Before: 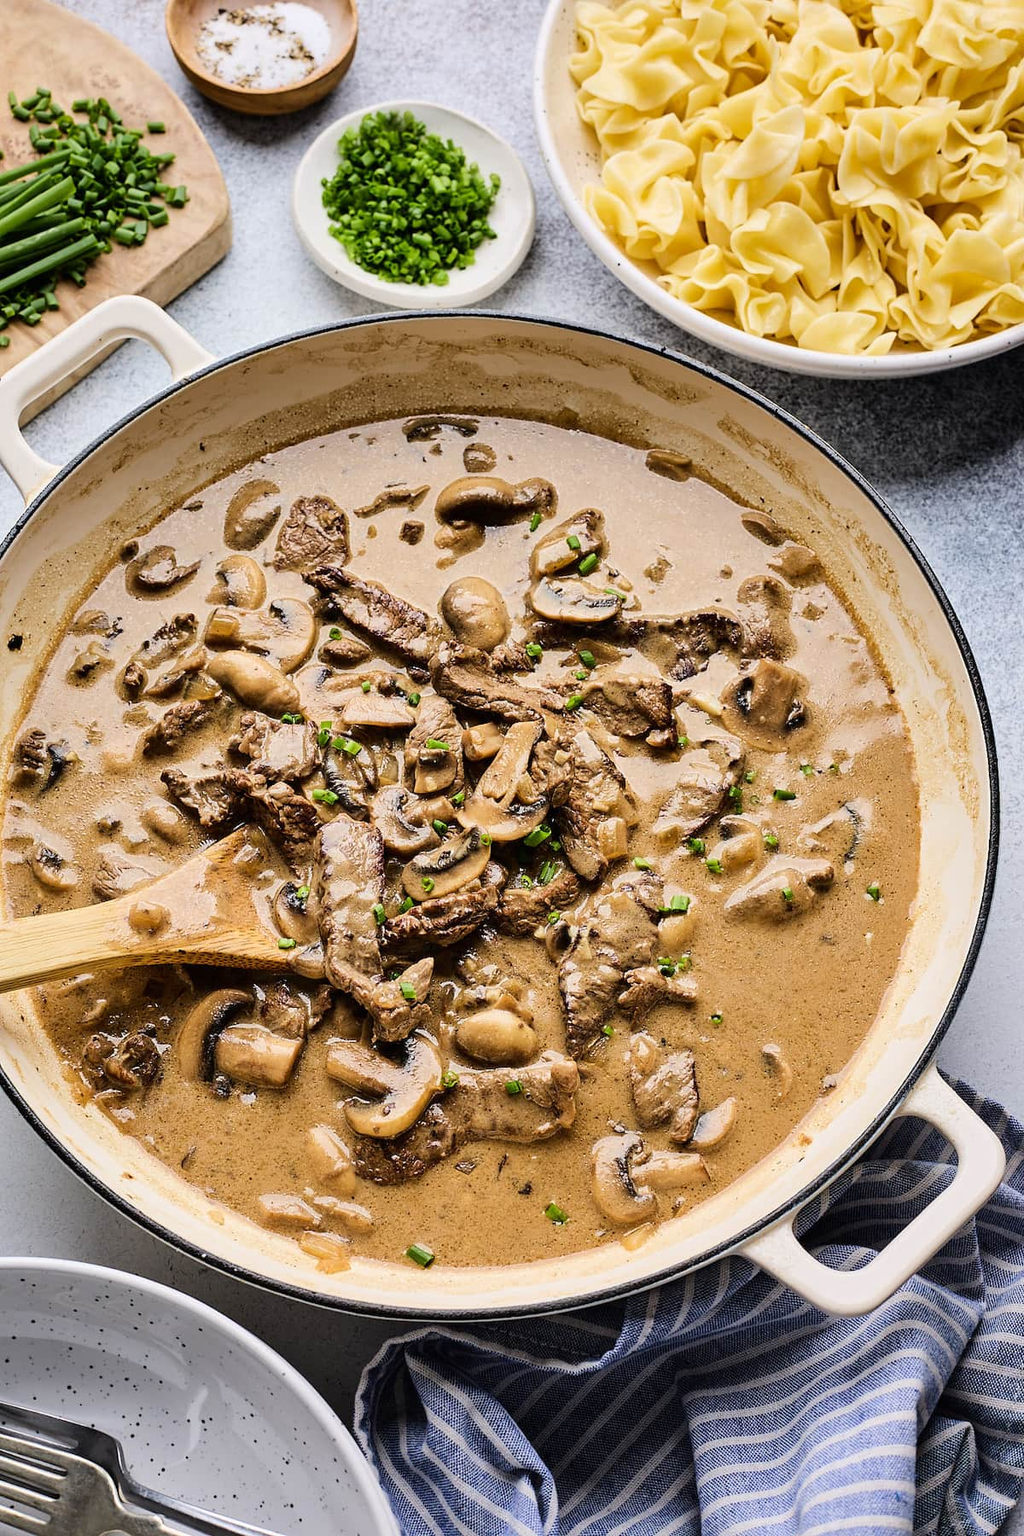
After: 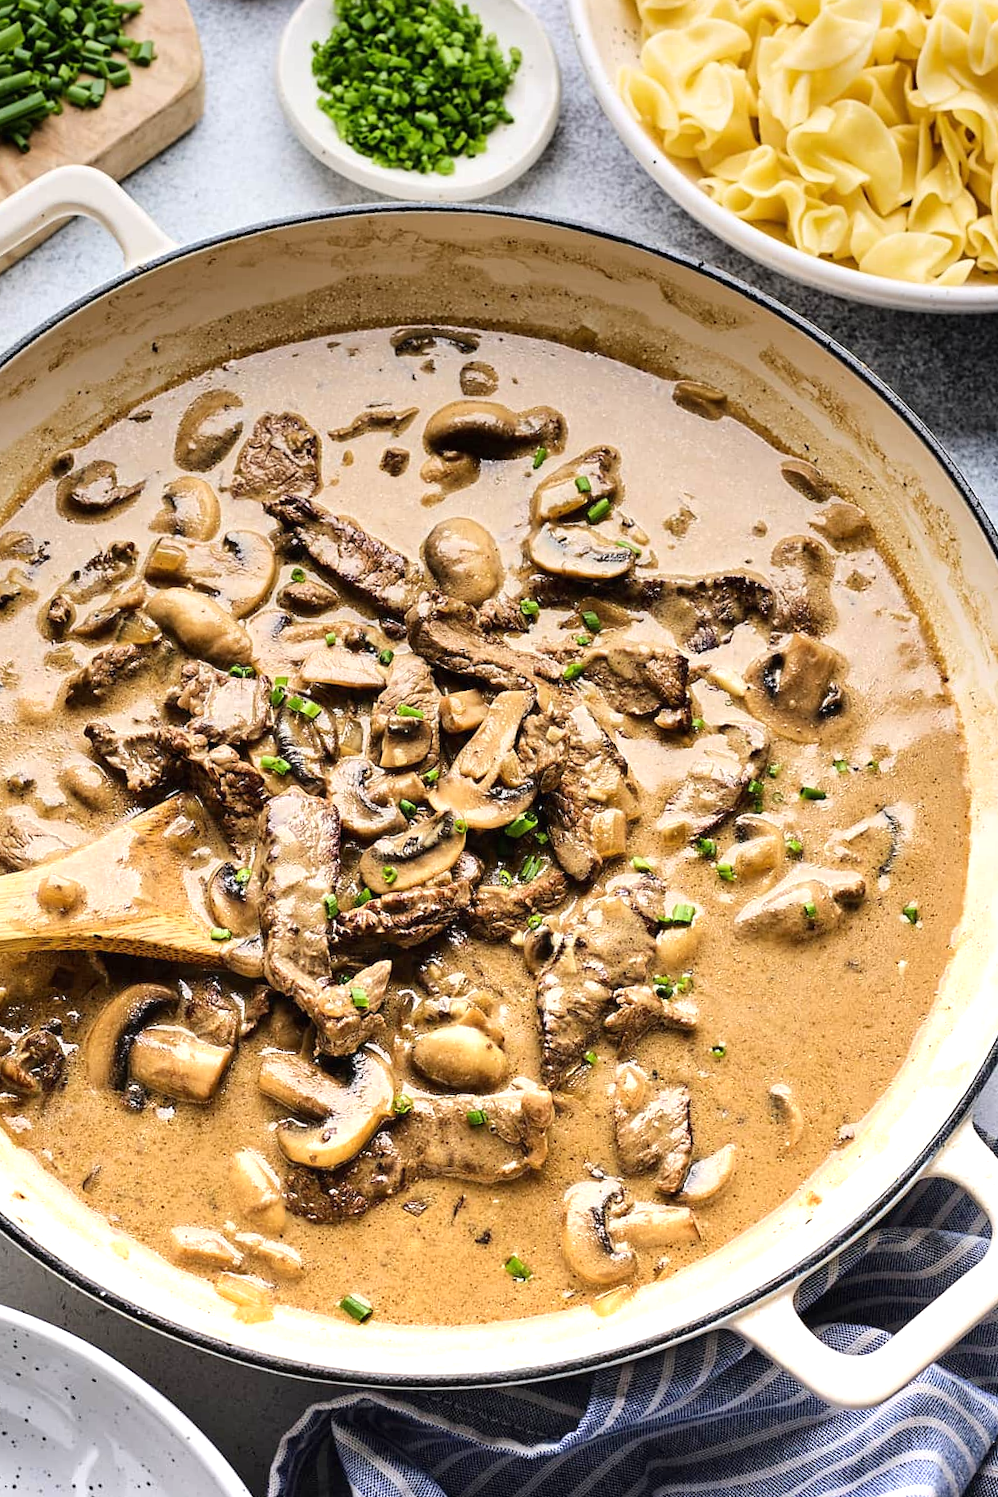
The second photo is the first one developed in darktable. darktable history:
graduated density: rotation -0.352°, offset 57.64
exposure: black level correction 0, exposure 0.7 EV, compensate exposure bias true, compensate highlight preservation false
crop and rotate: angle -3.27°, left 5.211%, top 5.211%, right 4.607%, bottom 4.607%
